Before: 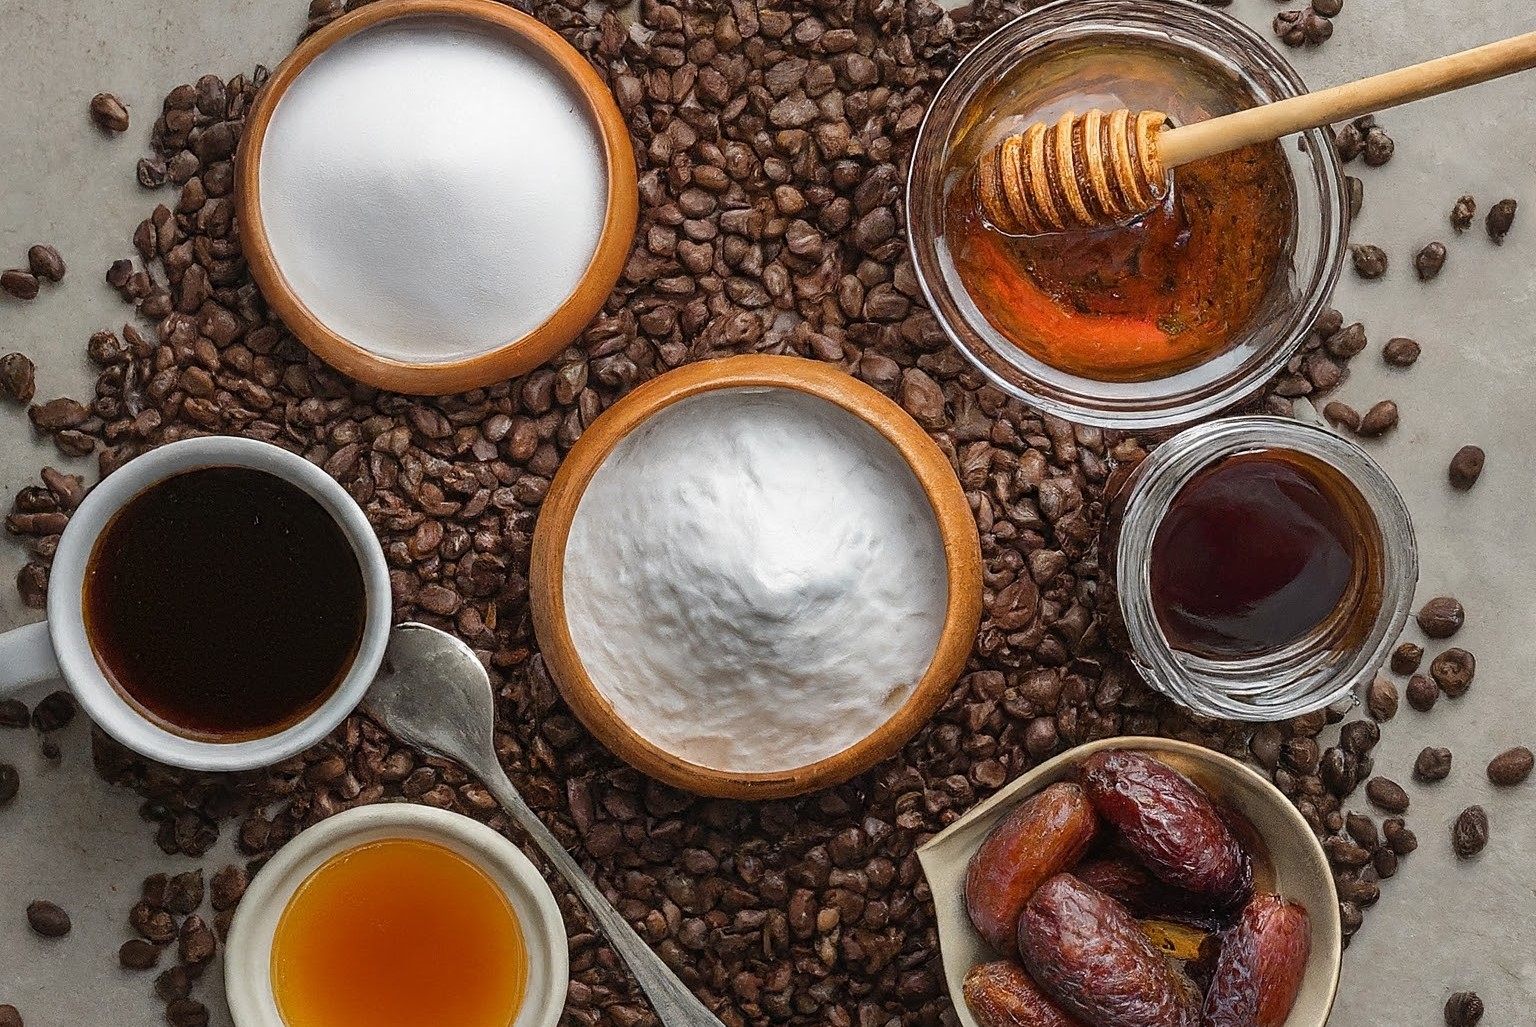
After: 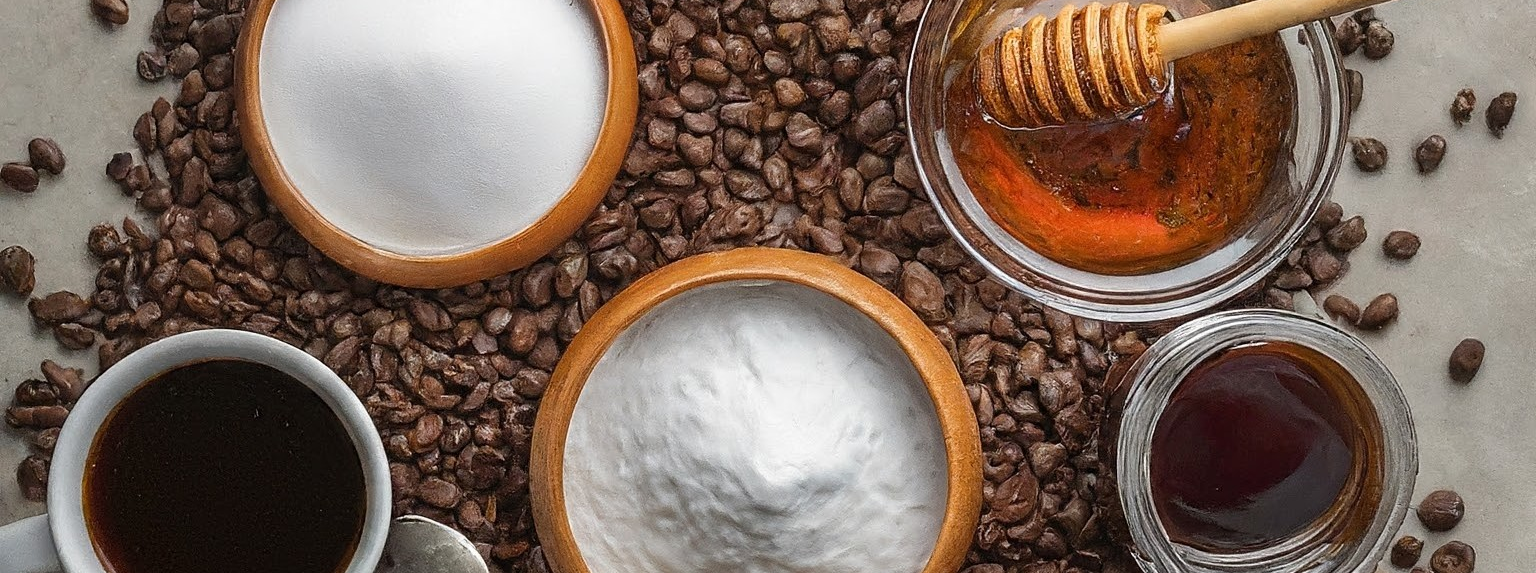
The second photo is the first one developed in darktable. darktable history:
crop and rotate: top 10.502%, bottom 33.618%
